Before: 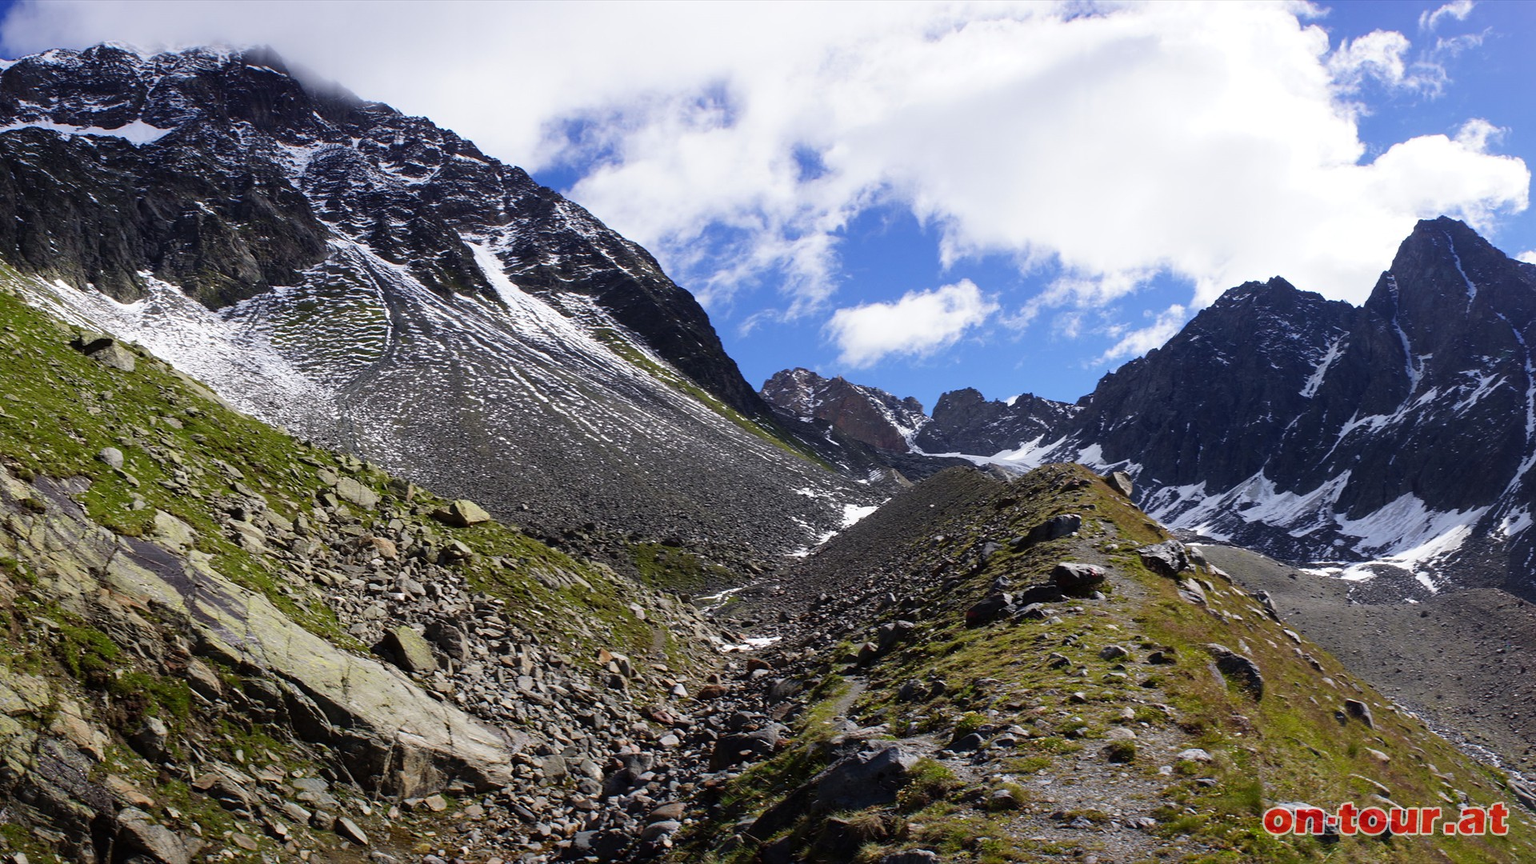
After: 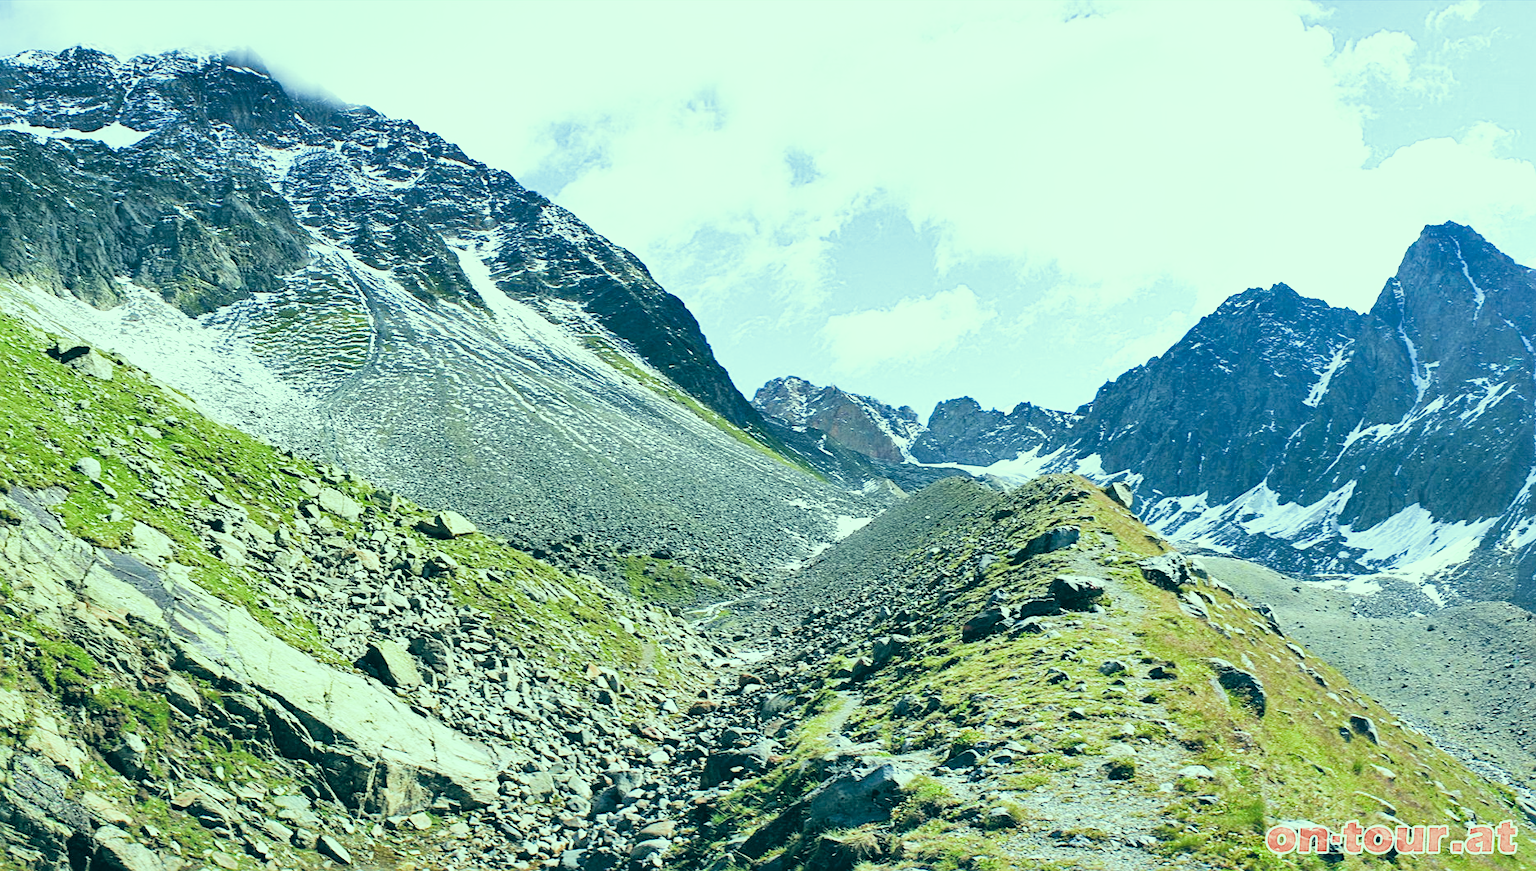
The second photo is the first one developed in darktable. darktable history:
sharpen: radius 2.18, amount 0.38, threshold 0.031
contrast brightness saturation: brightness 0.274
exposure: black level correction 0, exposure 1.902 EV, compensate highlight preservation false
crop and rotate: left 1.632%, right 0.542%, bottom 1.369%
filmic rgb: black relative exposure -7.65 EV, white relative exposure 4.56 EV, hardness 3.61, color science v4 (2020)
shadows and highlights: soften with gaussian
color correction: highlights a* -19.61, highlights b* 9.8, shadows a* -20.54, shadows b* -10.04
